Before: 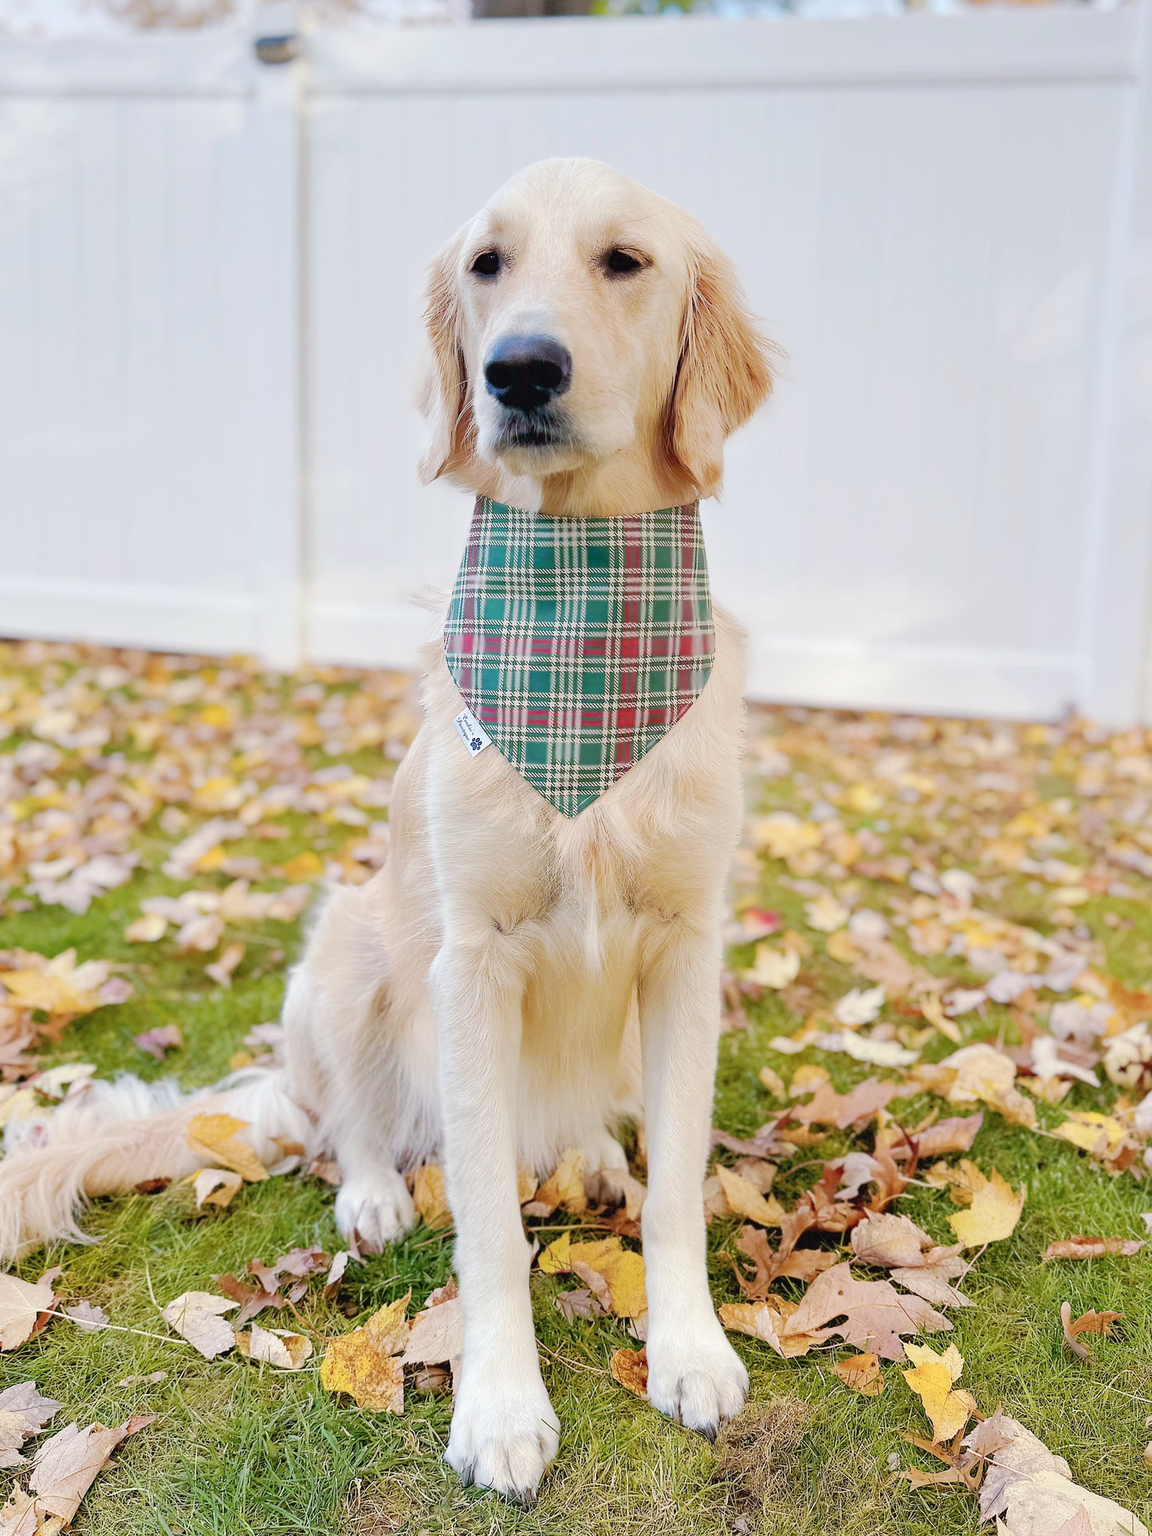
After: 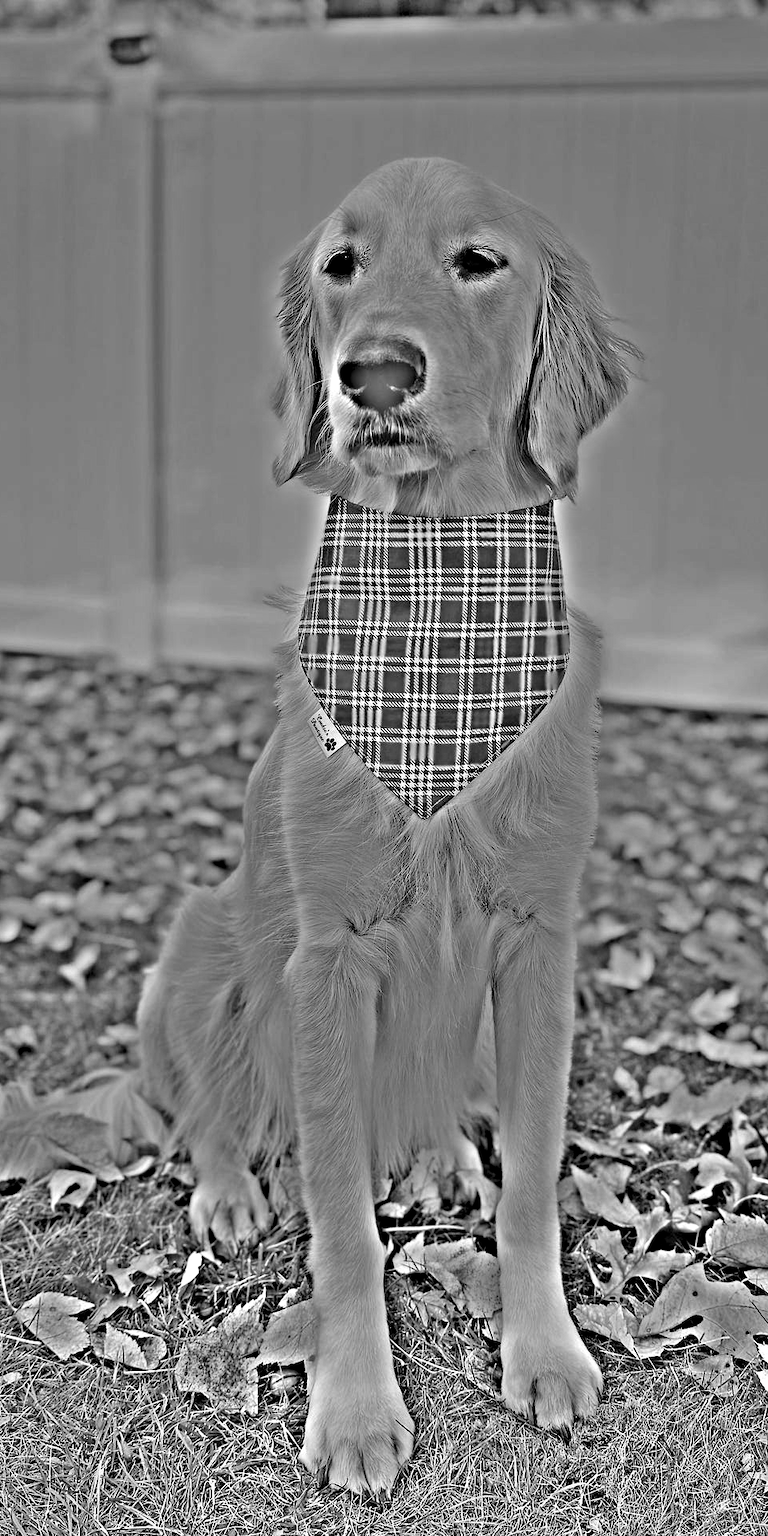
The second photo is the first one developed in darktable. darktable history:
crop and rotate: left 12.673%, right 20.66%
exposure: black level correction -0.002, exposure 0.54 EV, compensate highlight preservation false
highpass: on, module defaults
